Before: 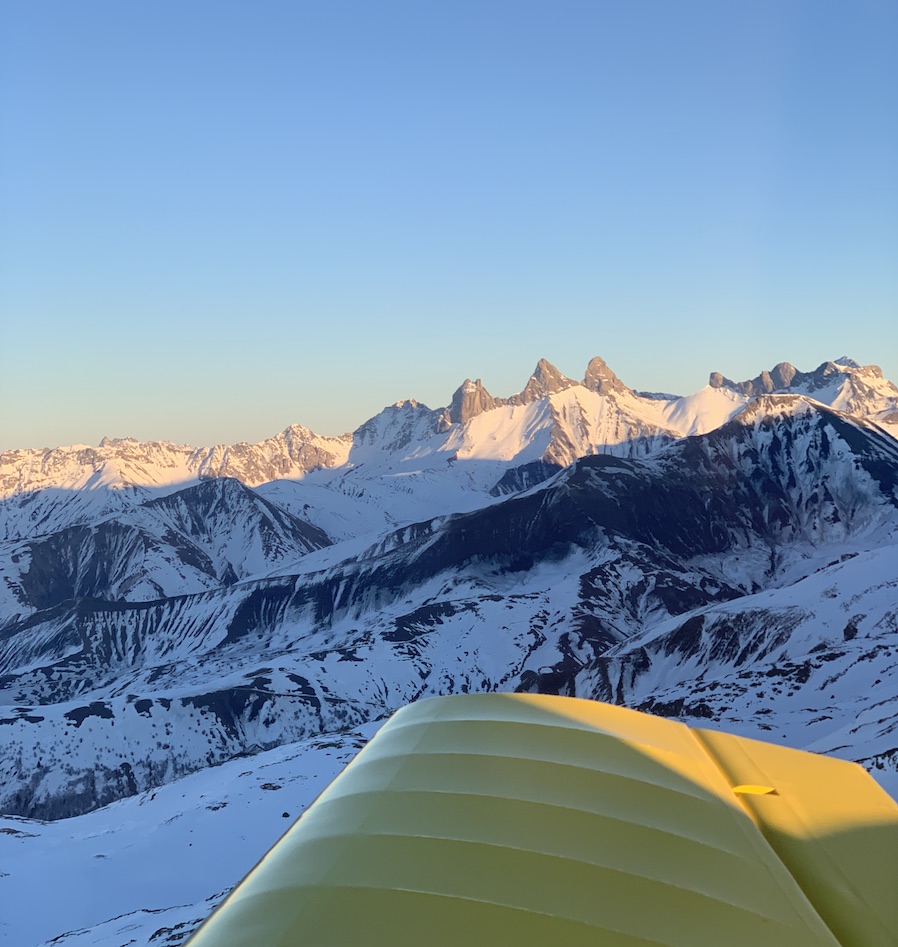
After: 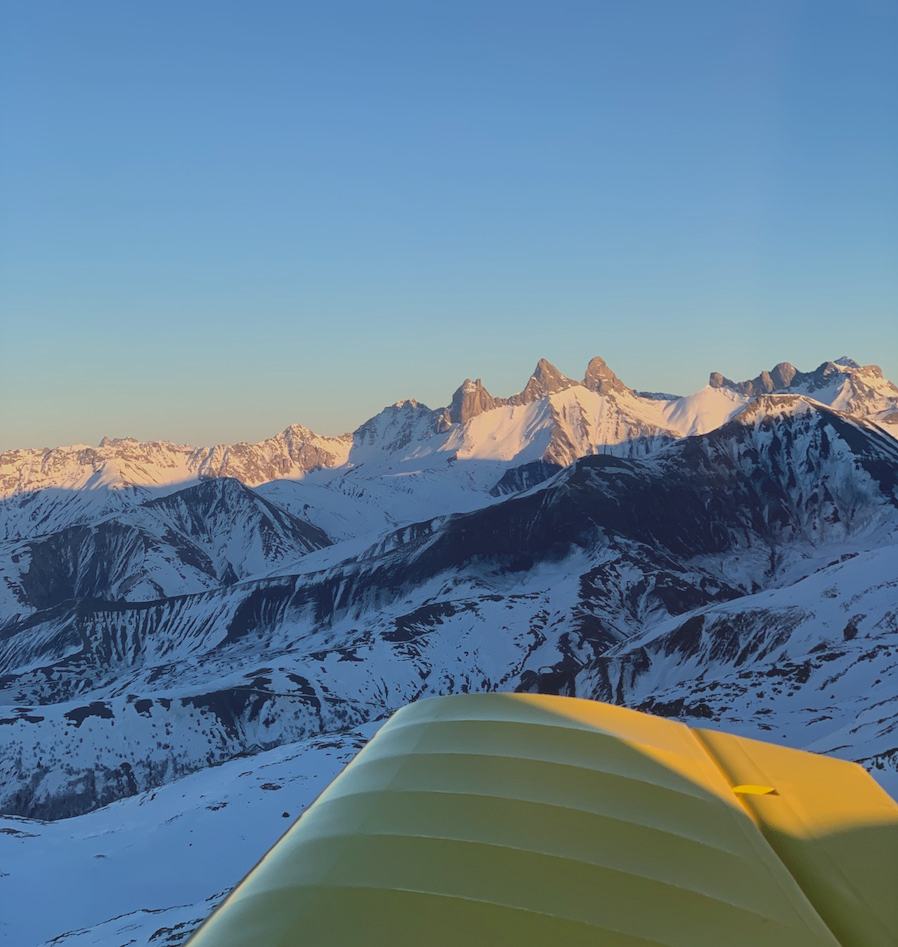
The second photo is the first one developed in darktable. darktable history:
exposure: black level correction -0.015, exposure -0.5 EV, compensate highlight preservation false
